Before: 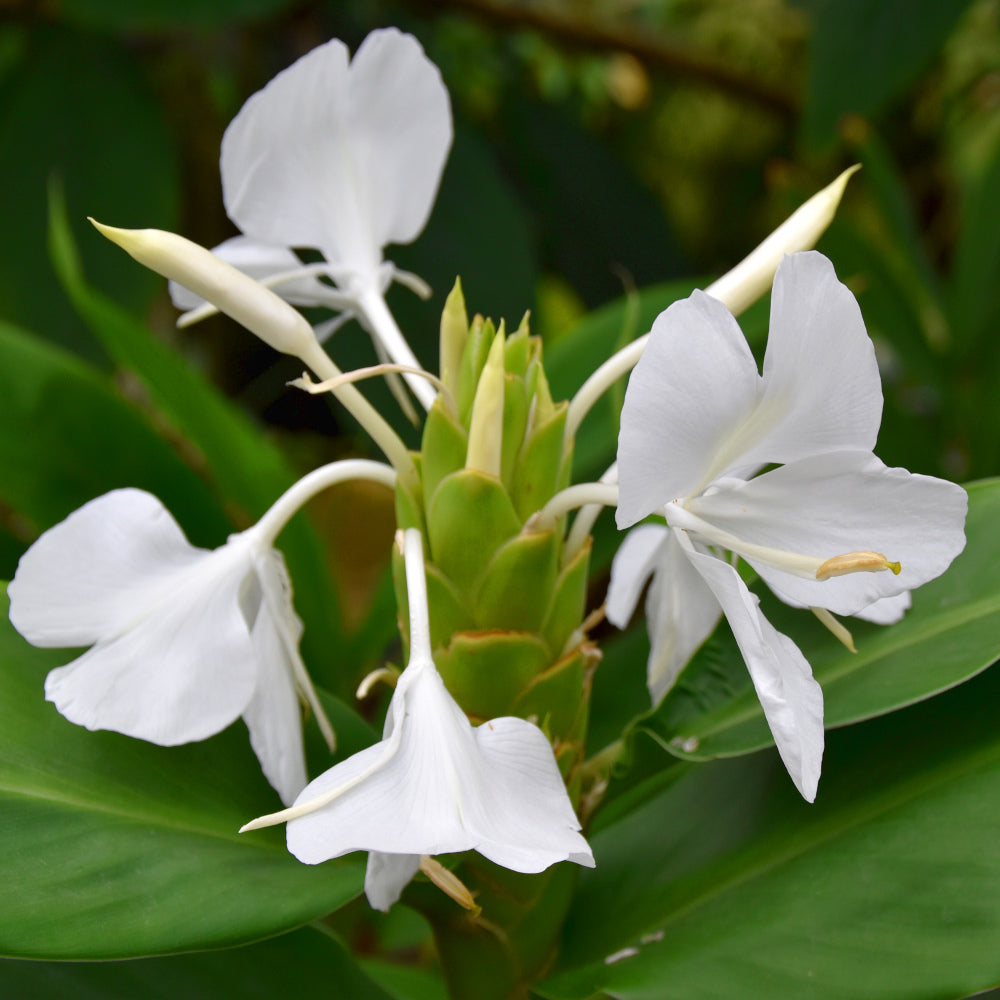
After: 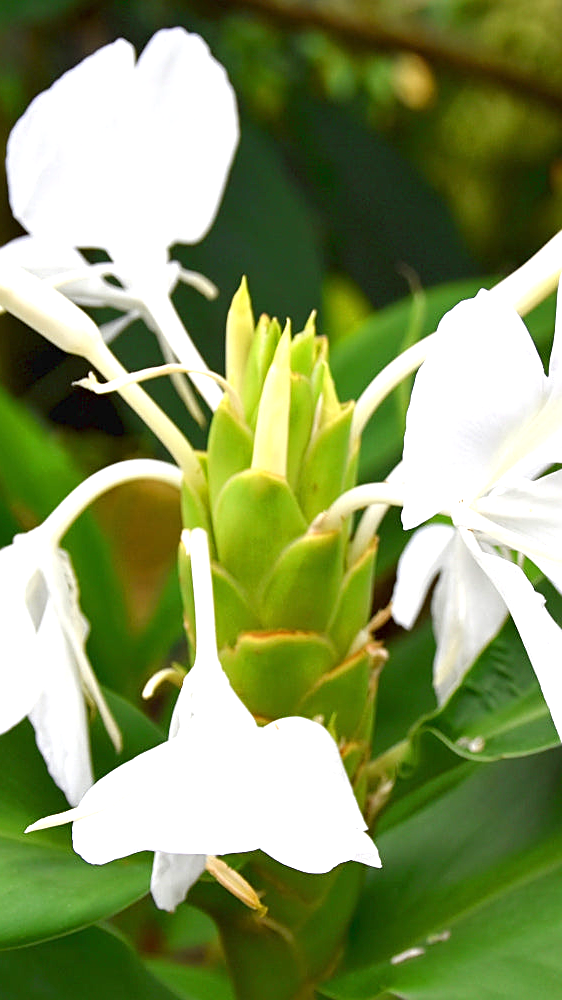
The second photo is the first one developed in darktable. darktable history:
exposure: exposure 1.089 EV, compensate highlight preservation false
crop: left 21.496%, right 22.254%
sharpen: on, module defaults
